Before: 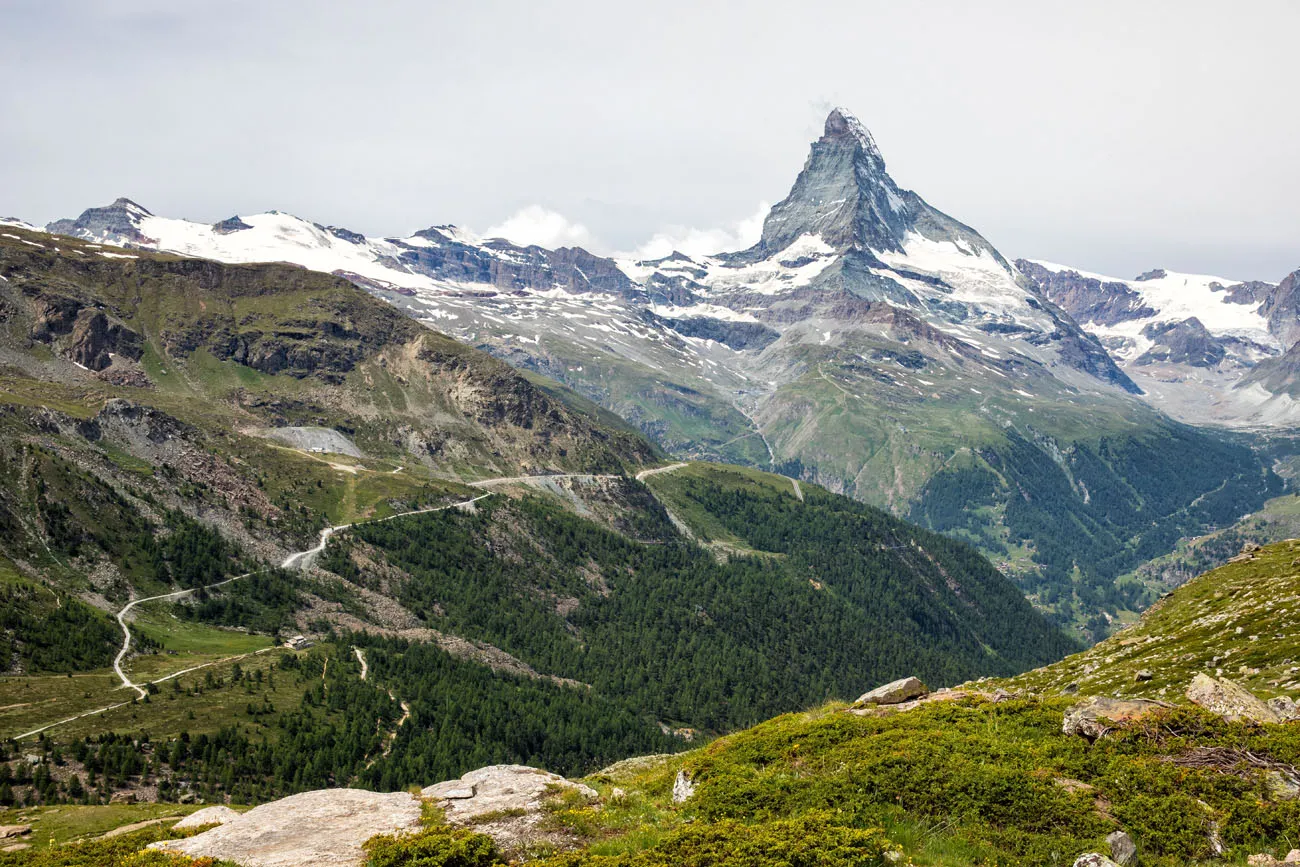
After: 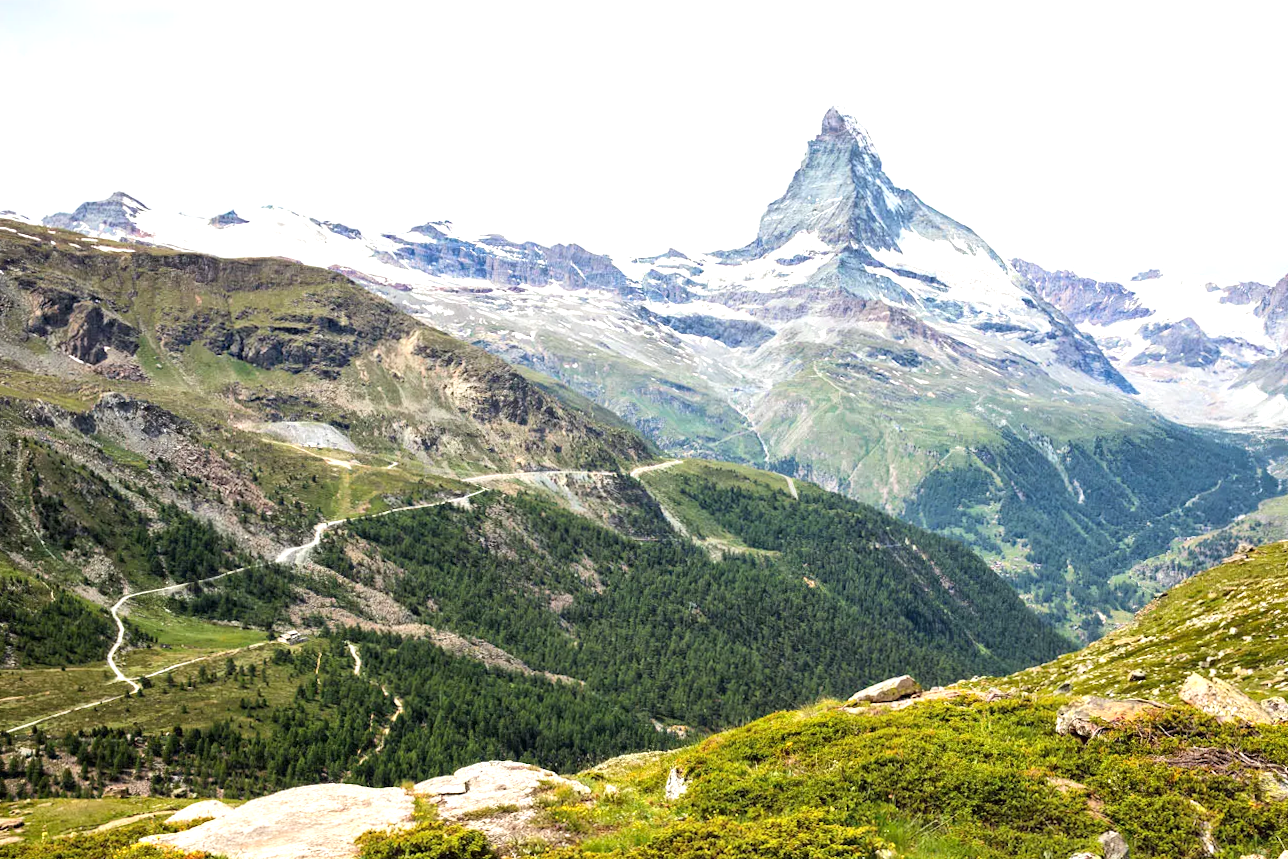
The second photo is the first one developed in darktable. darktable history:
tone curve: curves: ch0 [(0, 0) (0.251, 0.254) (0.689, 0.733) (1, 1)], color space Lab, linked channels, preserve colors none
exposure: exposure 0.779 EV, compensate highlight preservation false
crop and rotate: angle -0.353°
